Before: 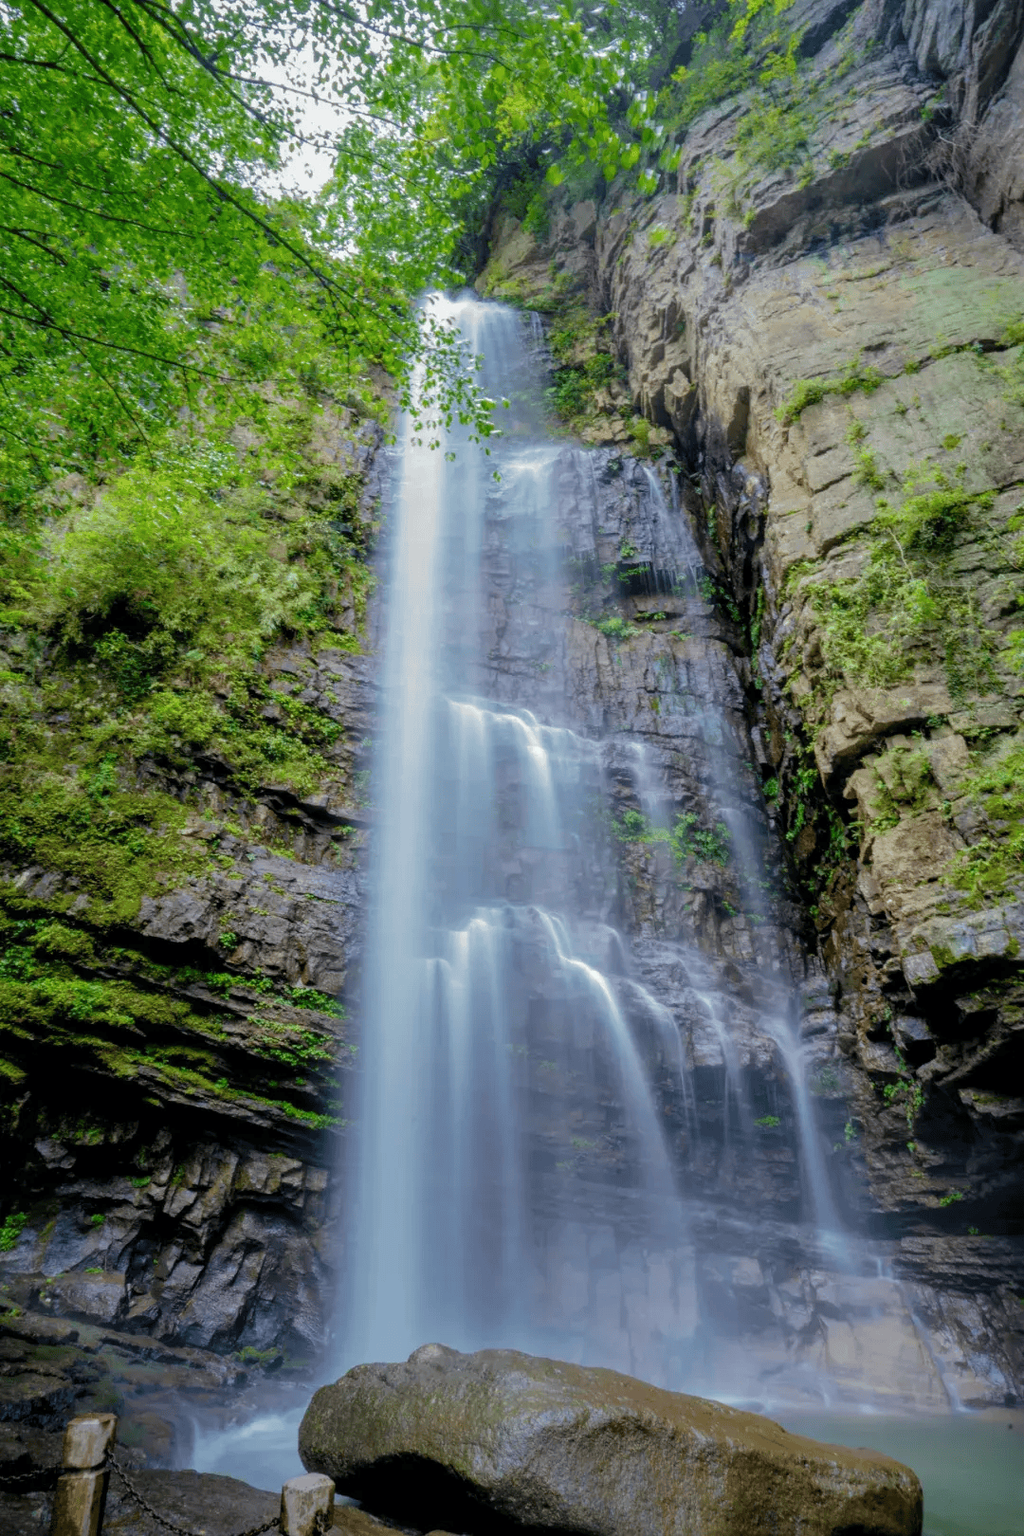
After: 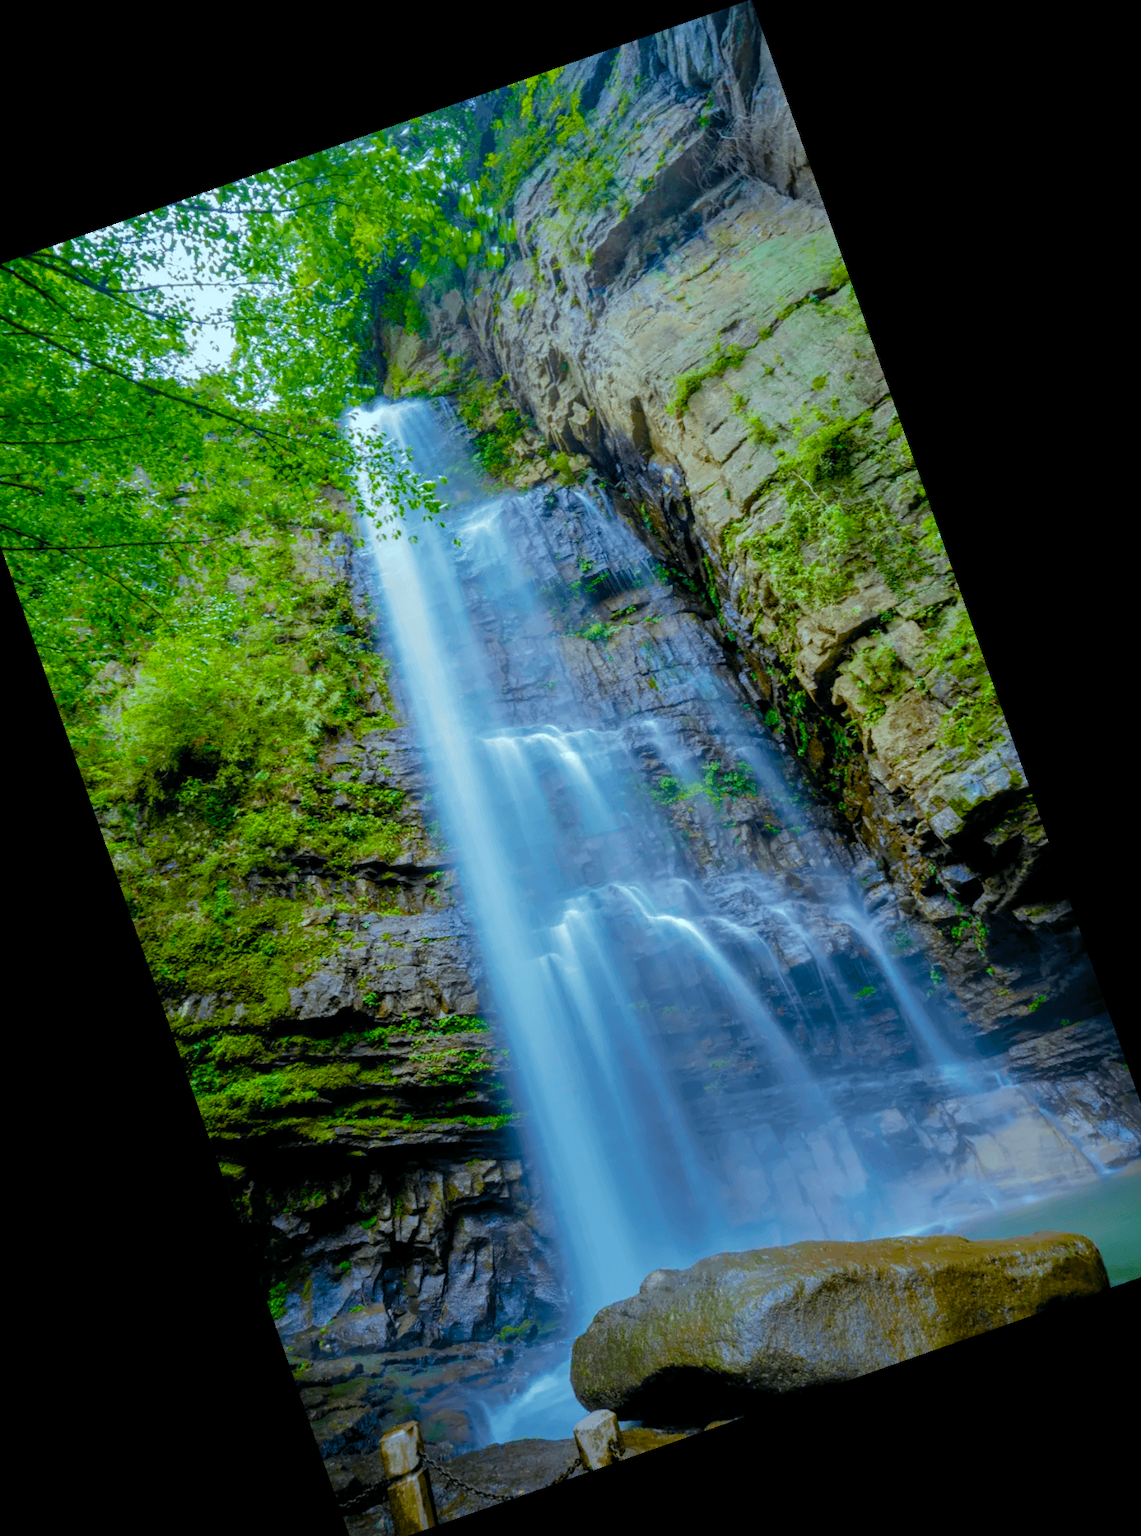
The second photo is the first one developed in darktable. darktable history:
crop and rotate: angle 19.43°, left 6.812%, right 4.125%, bottom 1.087%
color balance rgb: perceptual saturation grading › global saturation 20%, perceptual saturation grading › highlights -25%, perceptual saturation grading › shadows 50.52%, global vibrance 40.24%
color correction: highlights a* -10.04, highlights b* -10.37
